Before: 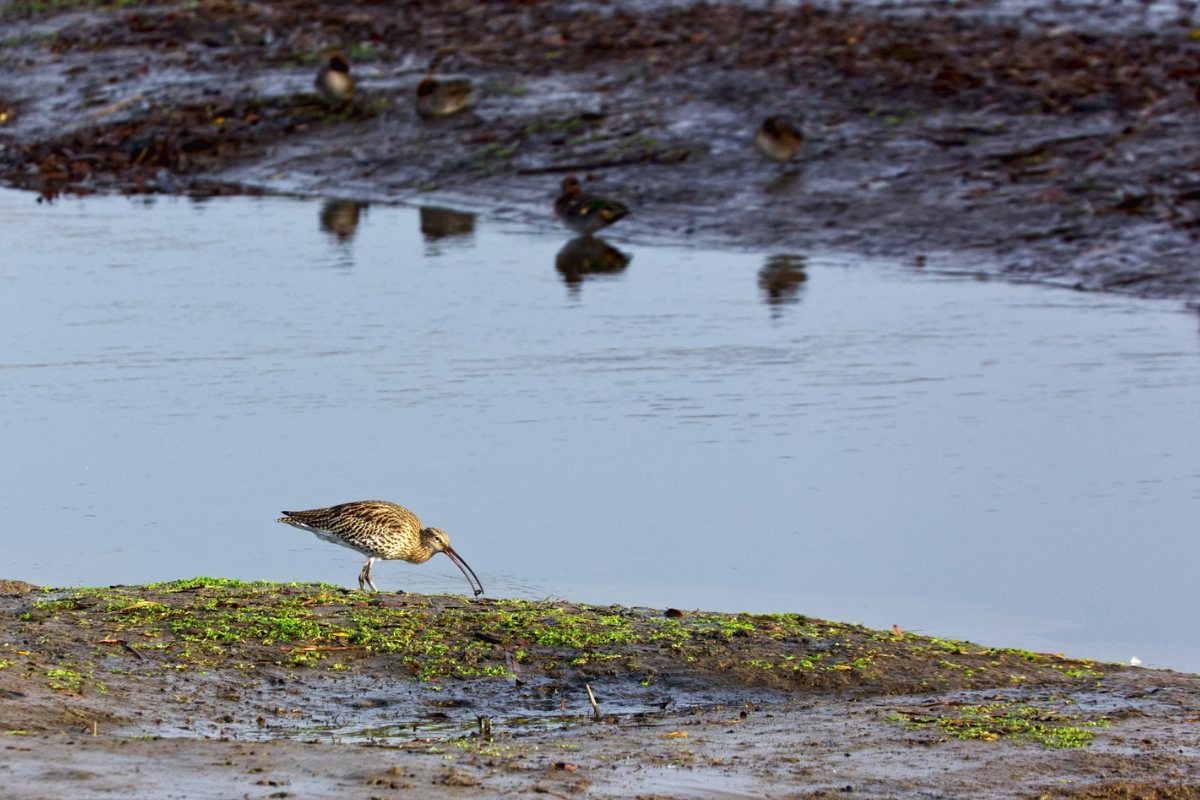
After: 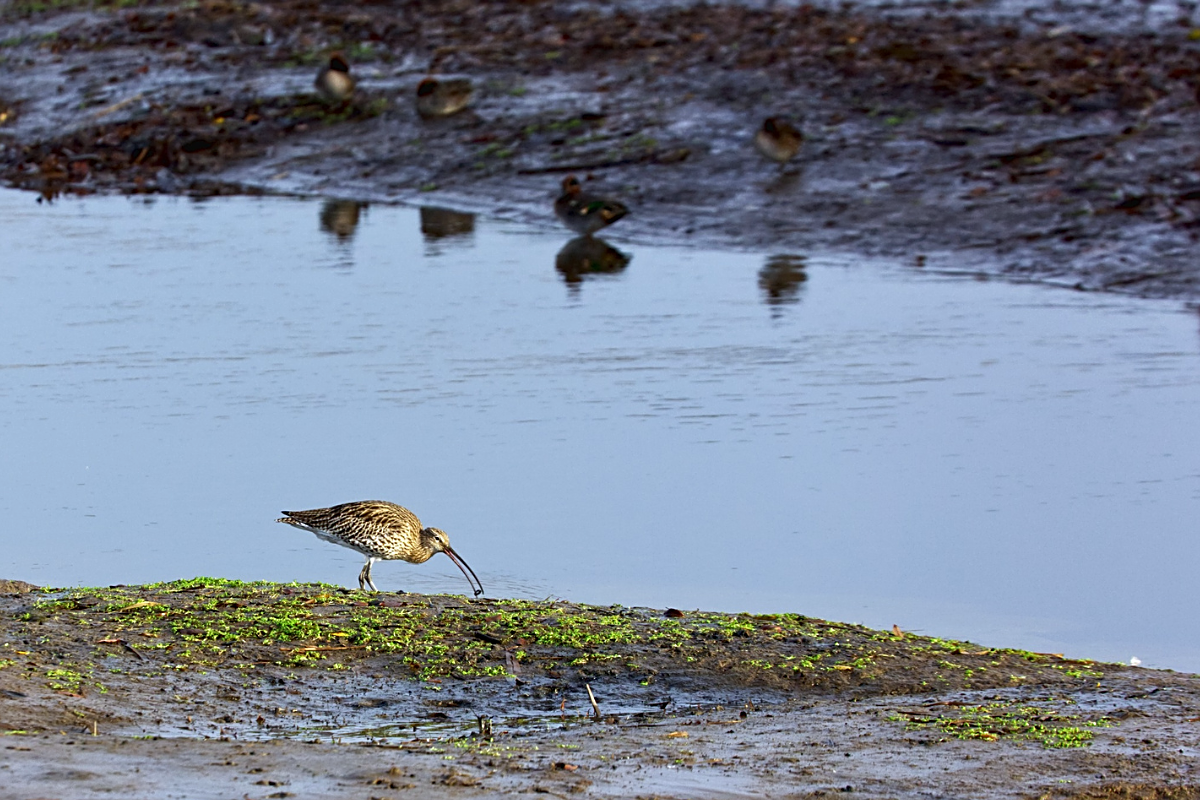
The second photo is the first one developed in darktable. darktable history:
white balance: red 0.967, blue 1.049
sharpen: on, module defaults
